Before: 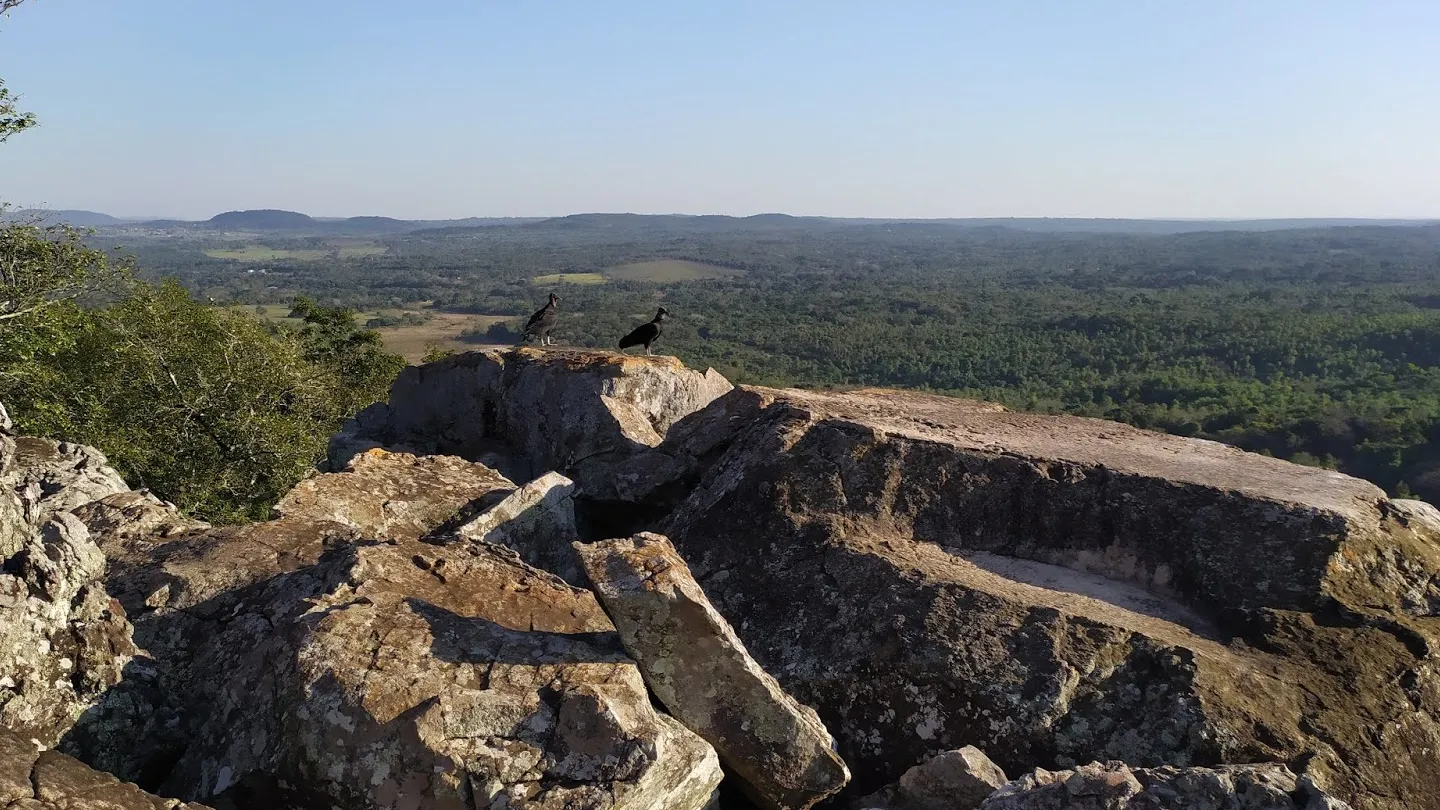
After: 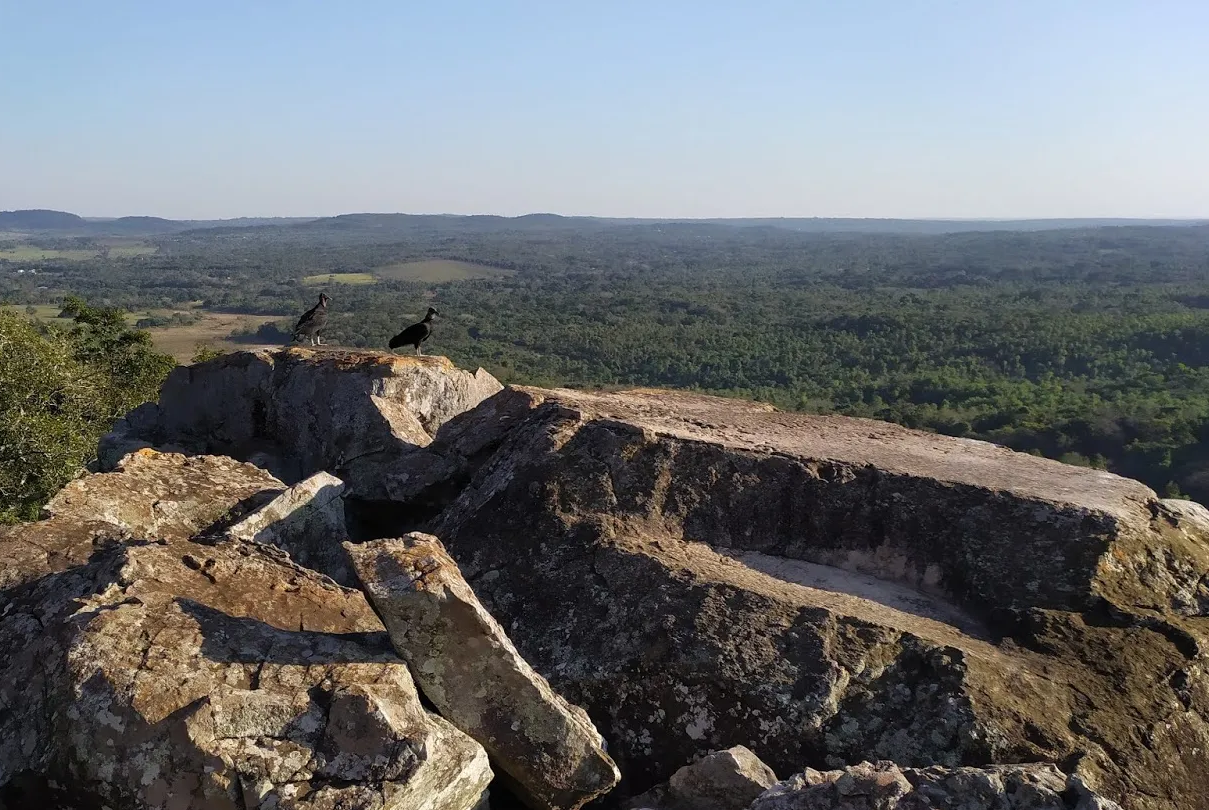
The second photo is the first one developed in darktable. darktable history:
crop: left 15.982%
